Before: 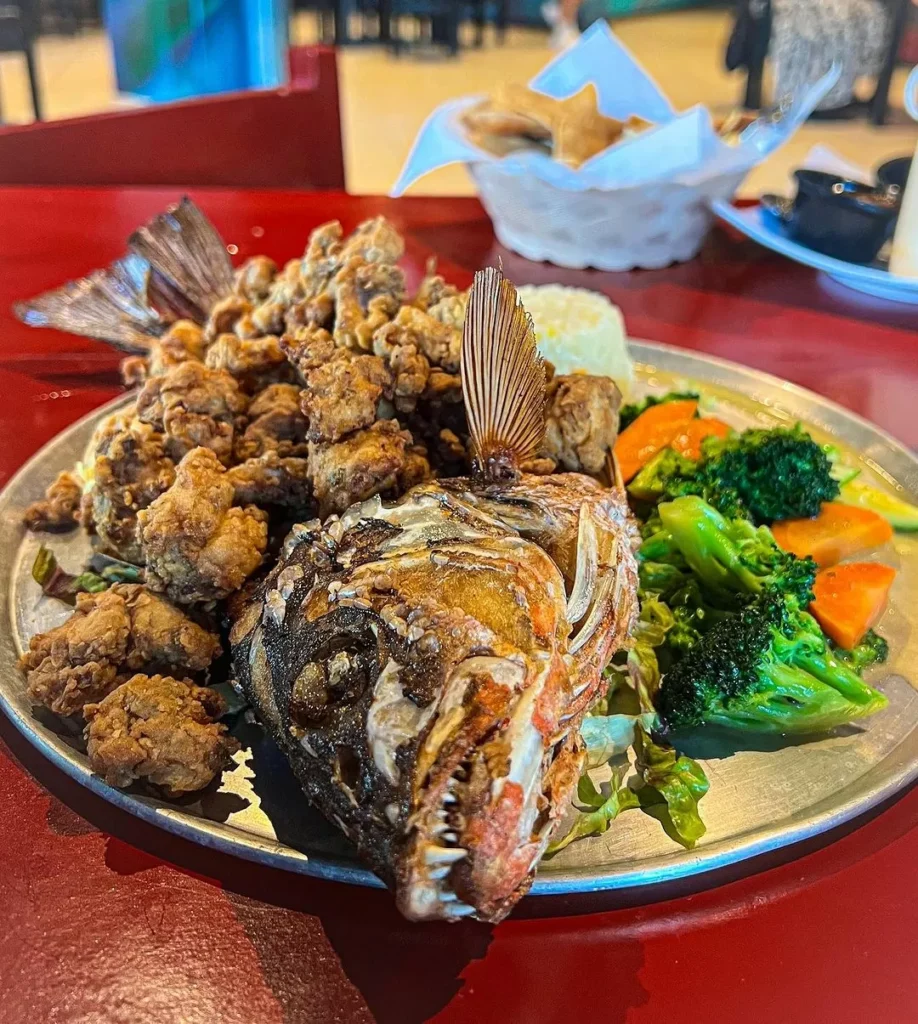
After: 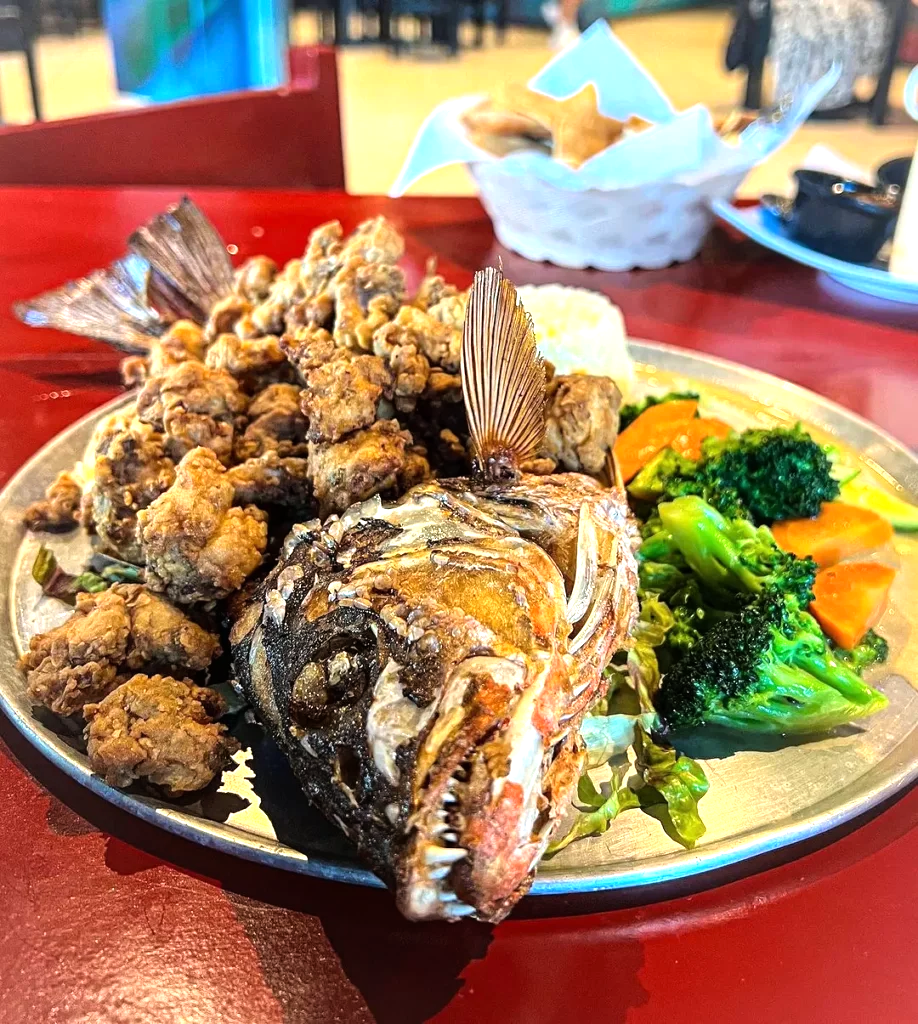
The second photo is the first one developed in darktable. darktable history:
tone equalizer: -8 EV -0.753 EV, -7 EV -0.675 EV, -6 EV -0.631 EV, -5 EV -0.369 EV, -3 EV 0.368 EV, -2 EV 0.6 EV, -1 EV 0.679 EV, +0 EV 0.761 EV
